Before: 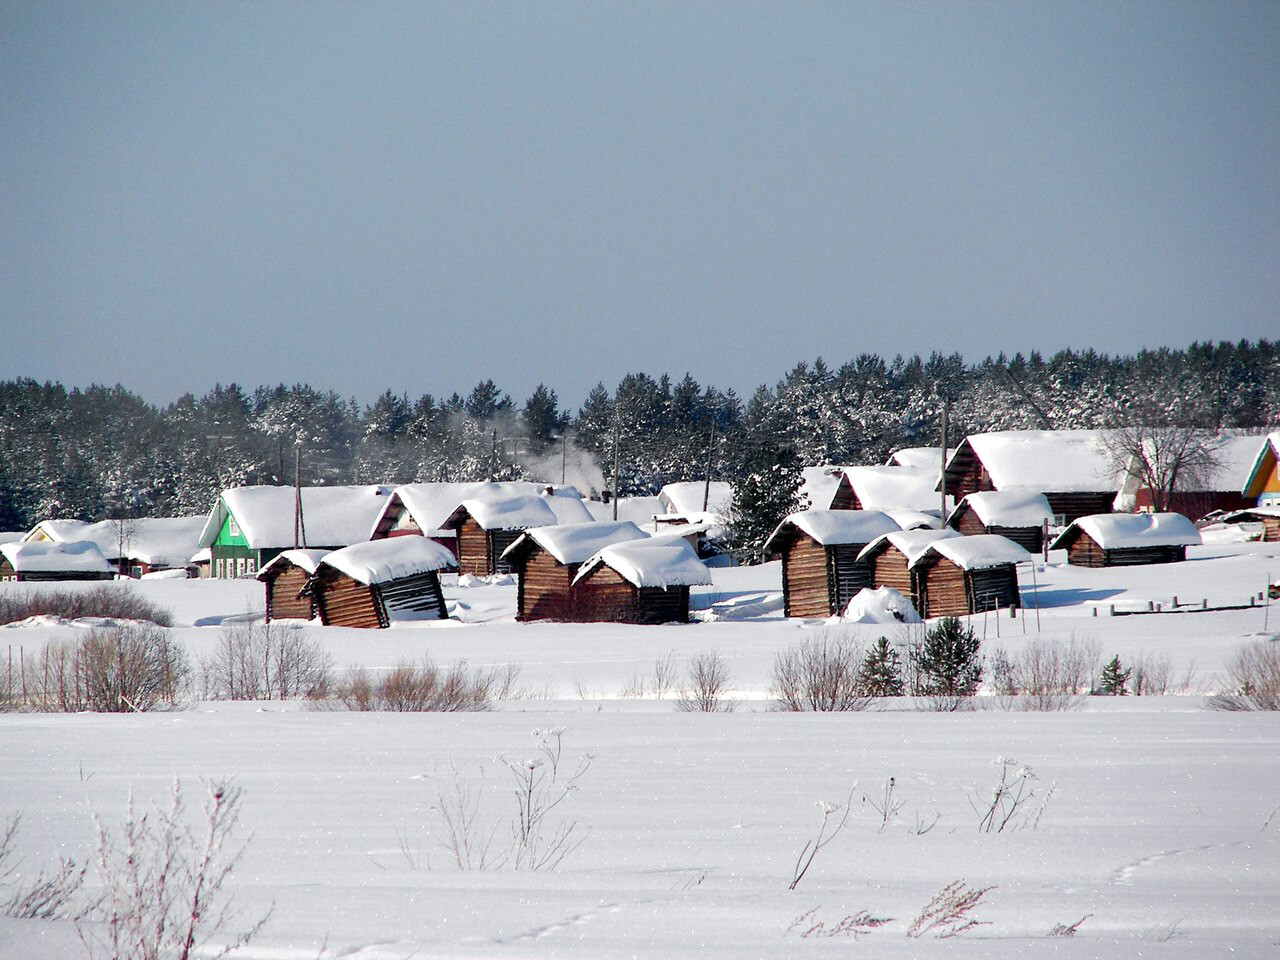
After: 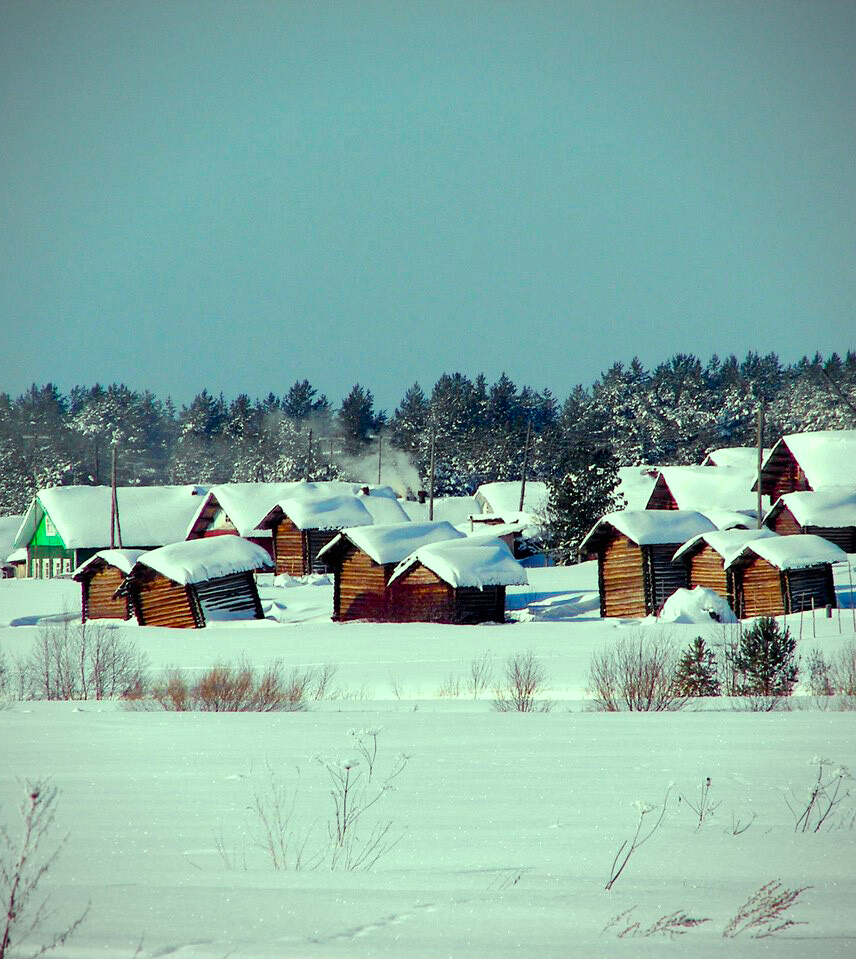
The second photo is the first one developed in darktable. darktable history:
crop and rotate: left 14.44%, right 18.668%
vignetting: fall-off radius 61.21%, unbound false
color balance rgb: highlights gain › luminance 15.421%, highlights gain › chroma 7.126%, highlights gain › hue 126.92°, perceptual saturation grading › global saturation 20%, perceptual saturation grading › highlights 2.75%, perceptual saturation grading › shadows 50.008%, global vibrance 20%
exposure: exposure -0.138 EV, compensate exposure bias true, compensate highlight preservation false
